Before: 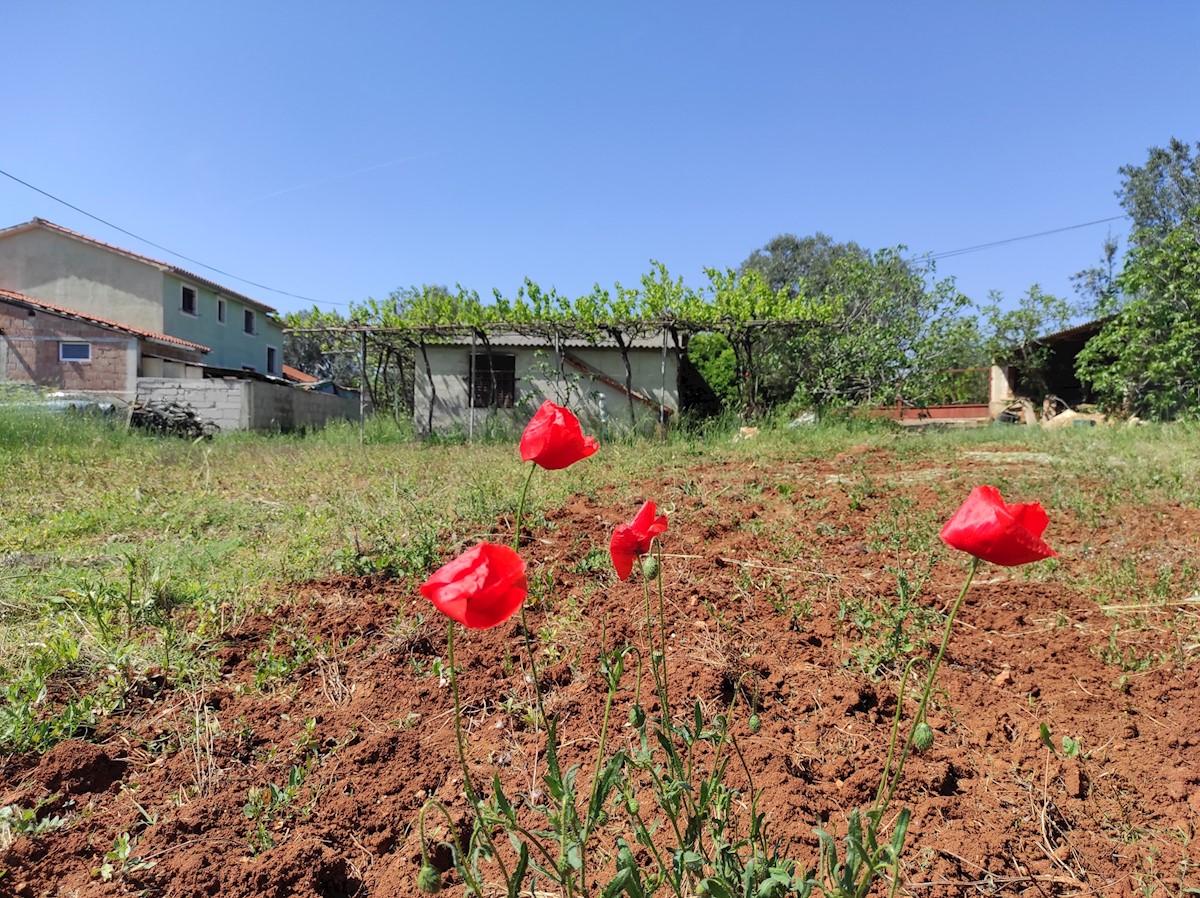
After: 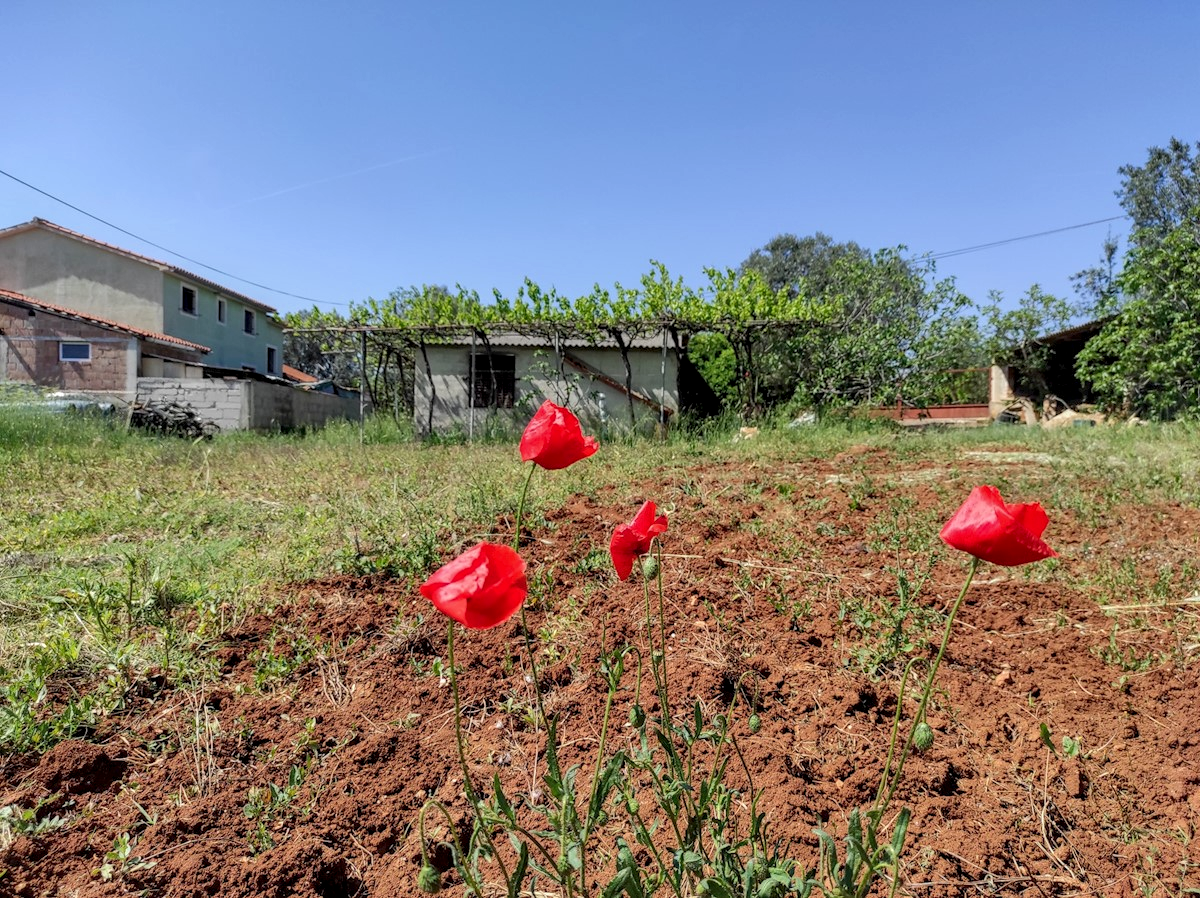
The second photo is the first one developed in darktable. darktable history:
exposure: black level correction 0.002, exposure -0.105 EV, compensate highlight preservation false
local contrast: detail 130%
